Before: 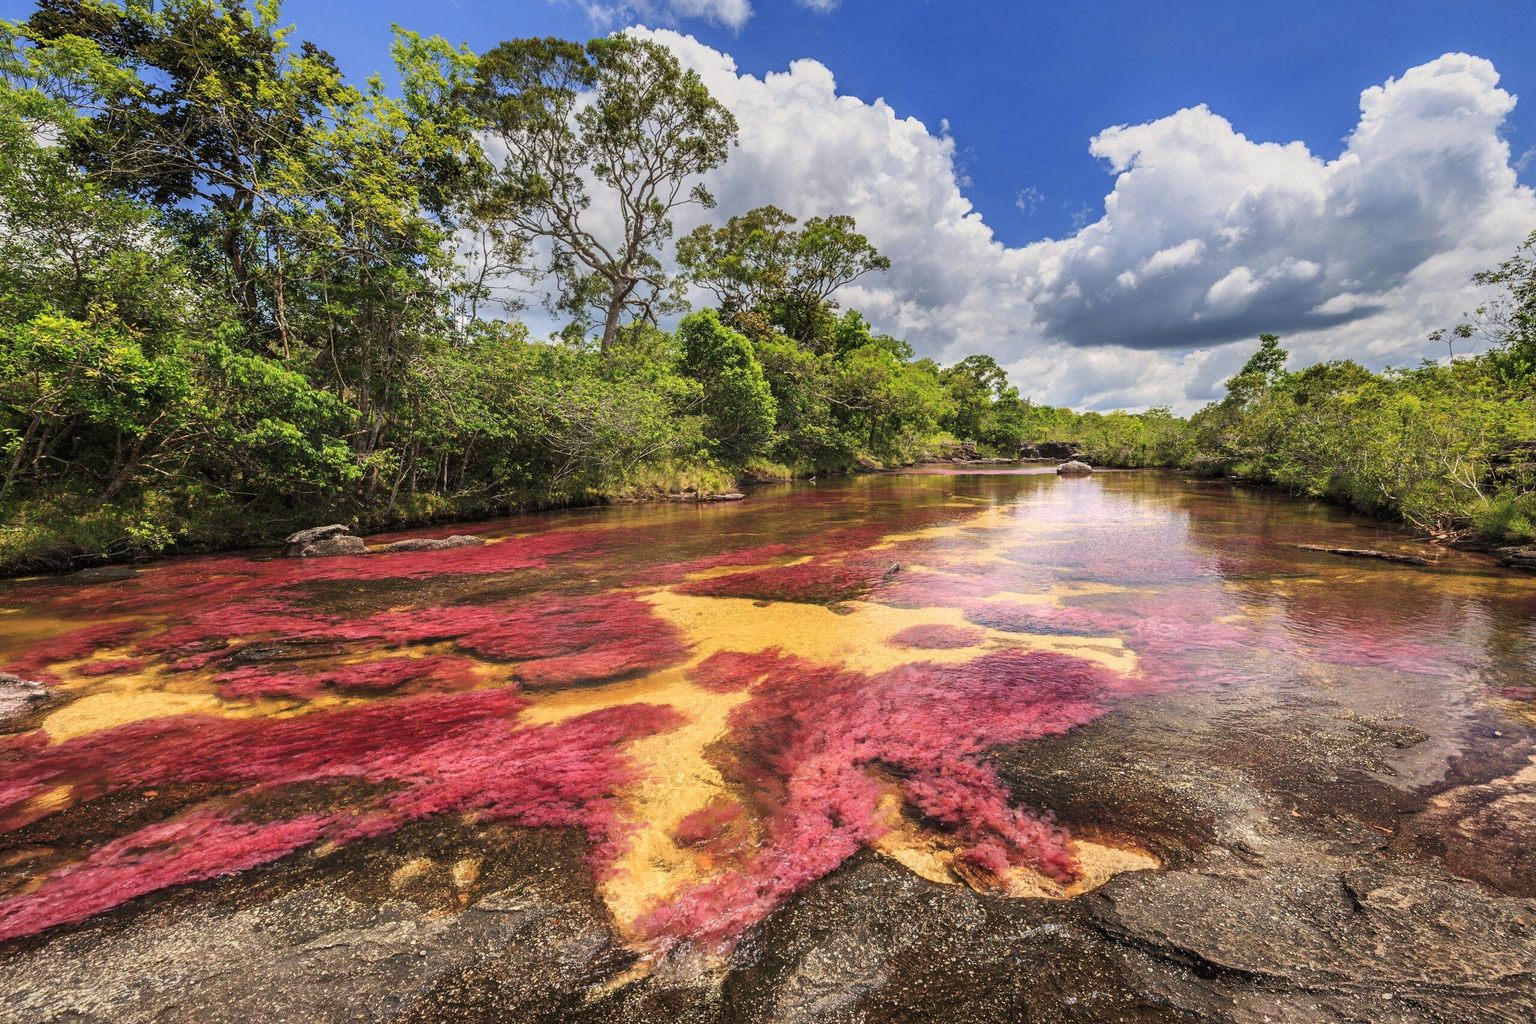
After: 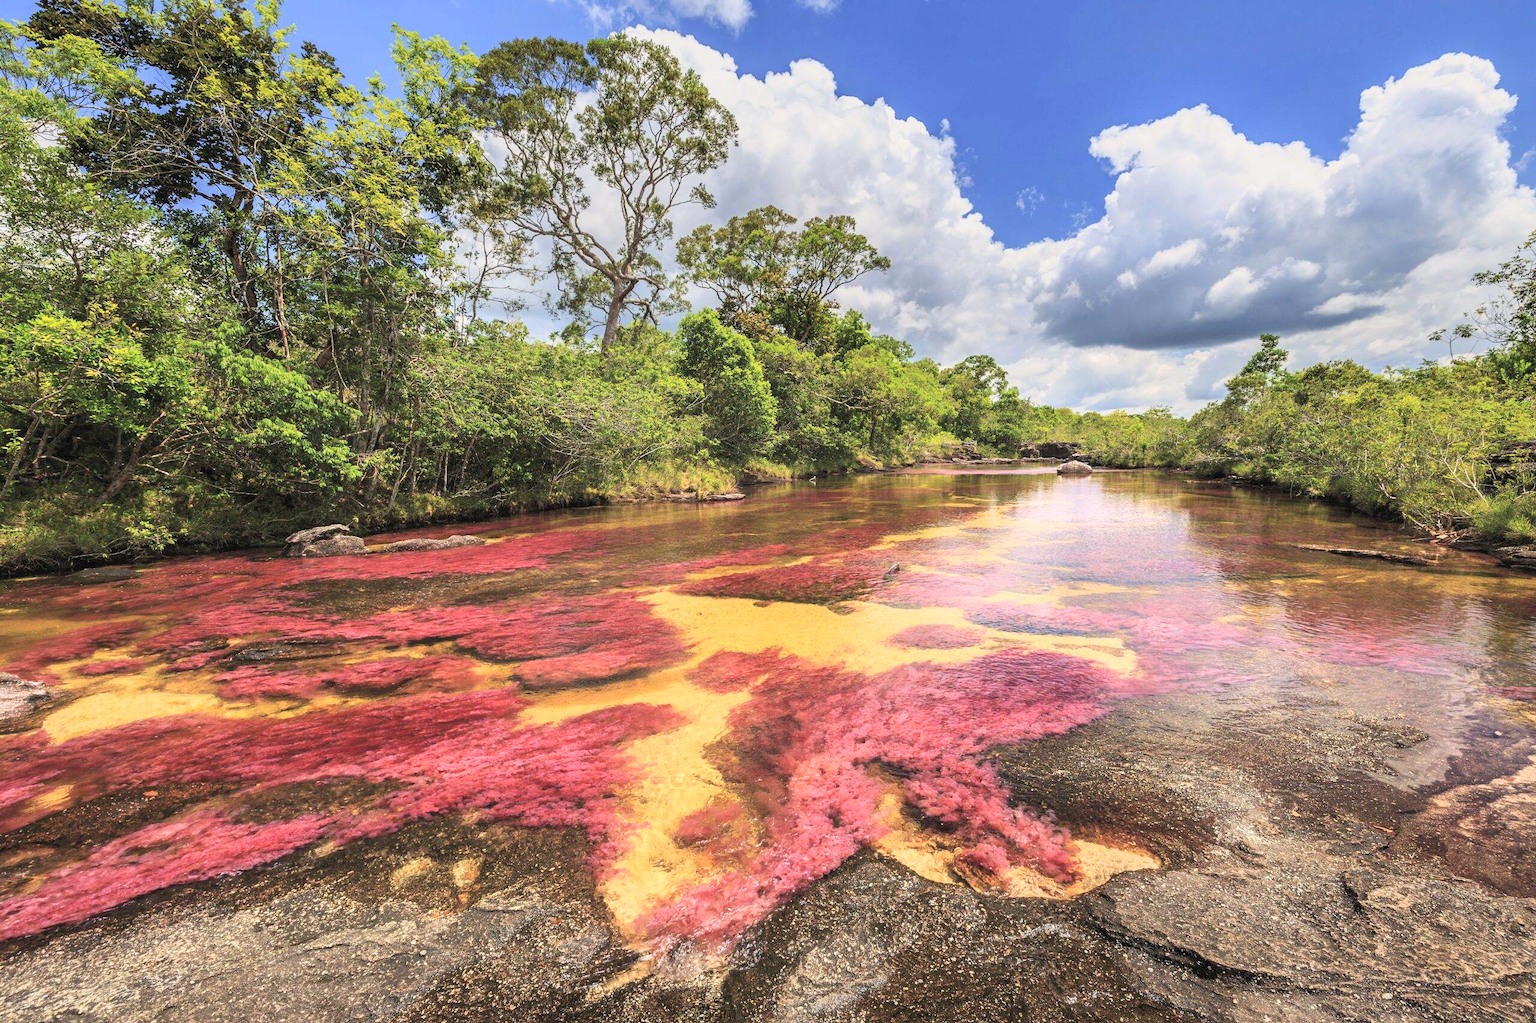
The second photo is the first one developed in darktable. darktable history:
contrast brightness saturation: contrast 0.141, brightness 0.205
velvia: strength 10%
